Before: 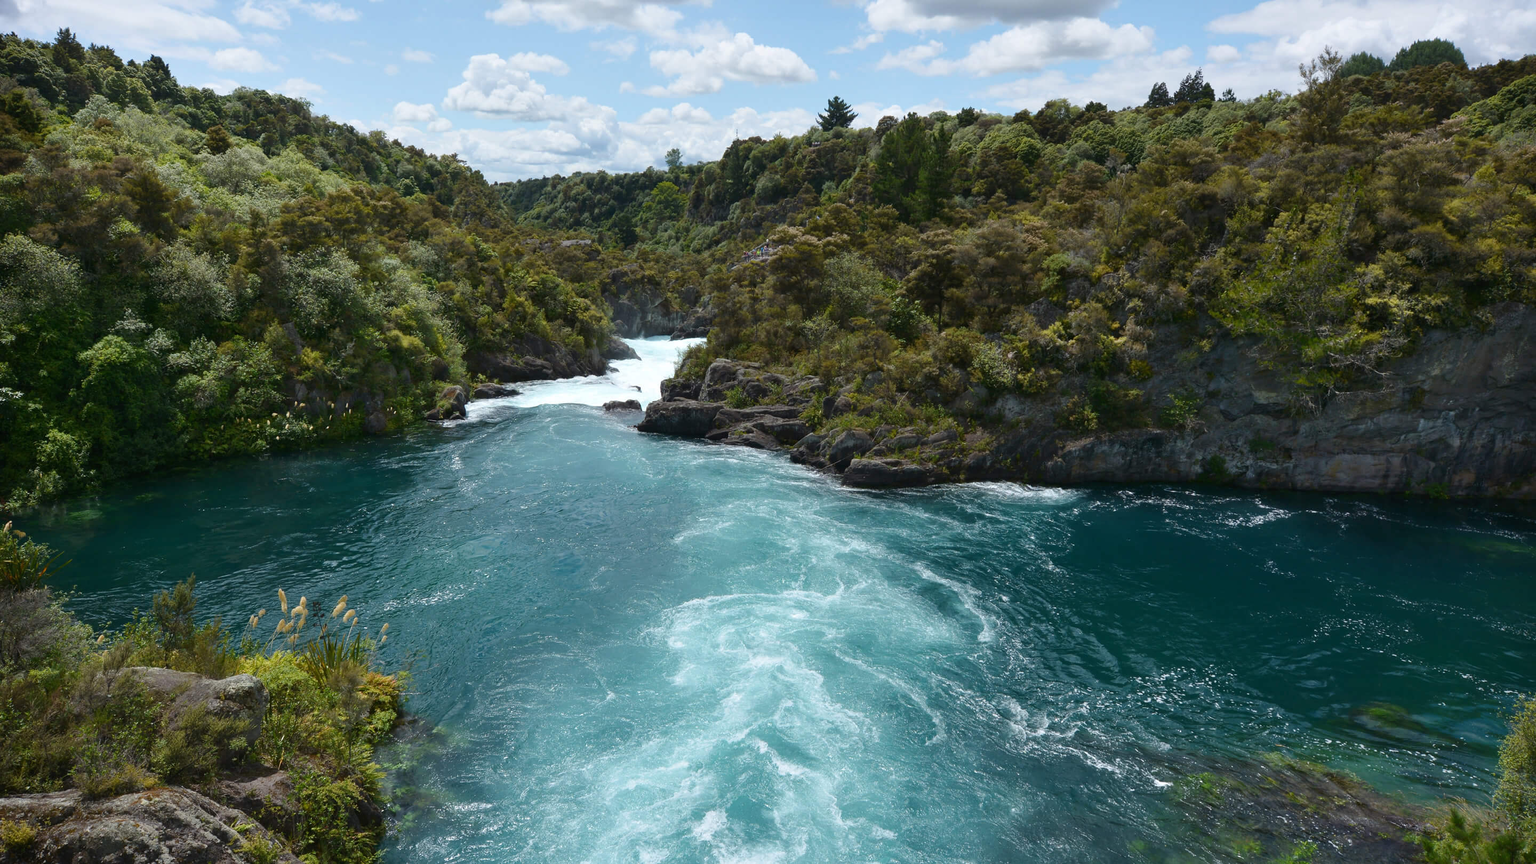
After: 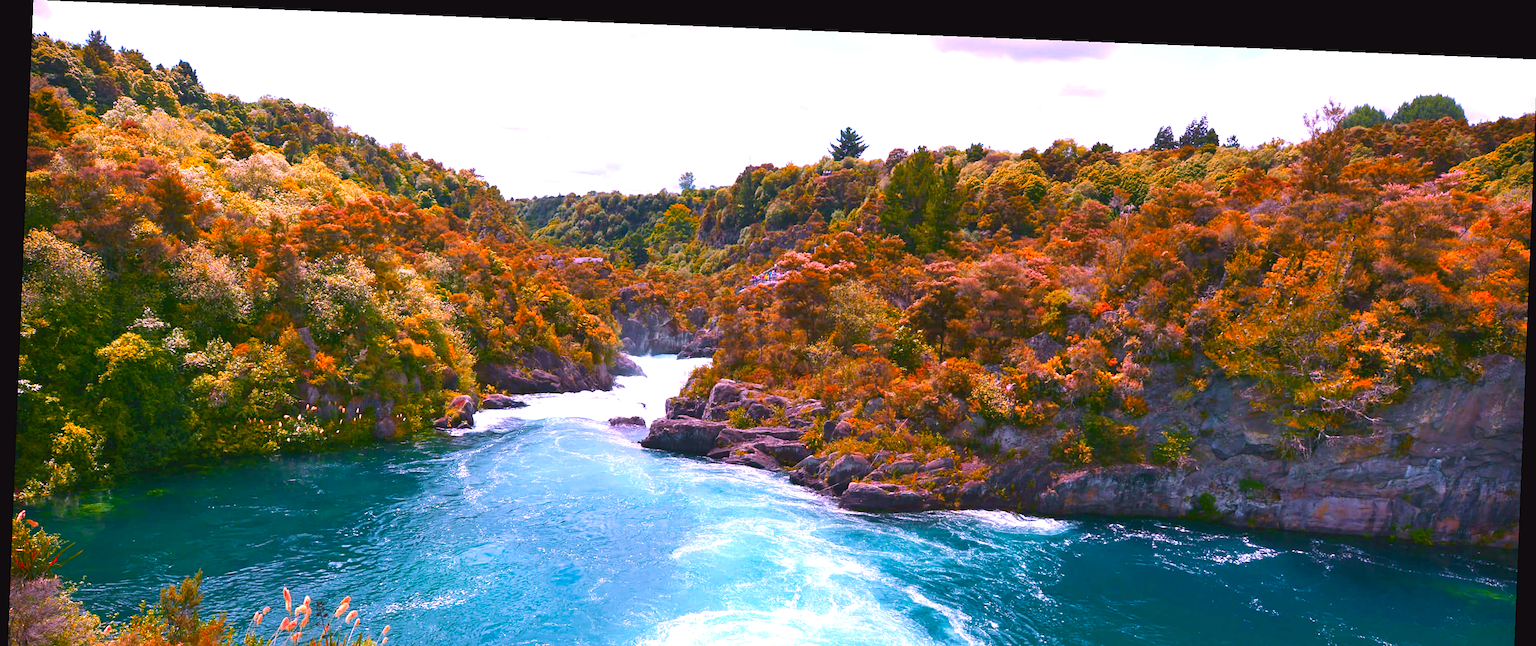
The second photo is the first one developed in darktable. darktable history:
crop: bottom 28.576%
white balance: emerald 1
sharpen: amount 0.2
exposure: black level correction -0.002, exposure 1.115 EV, compensate highlight preservation false
velvia: strength 21.76%
color zones: curves: ch1 [(0.24, 0.629) (0.75, 0.5)]; ch2 [(0.255, 0.454) (0.745, 0.491)], mix 102.12%
rotate and perspective: rotation 2.27°, automatic cropping off
color correction: highlights a* 19.5, highlights b* -11.53, saturation 1.69
